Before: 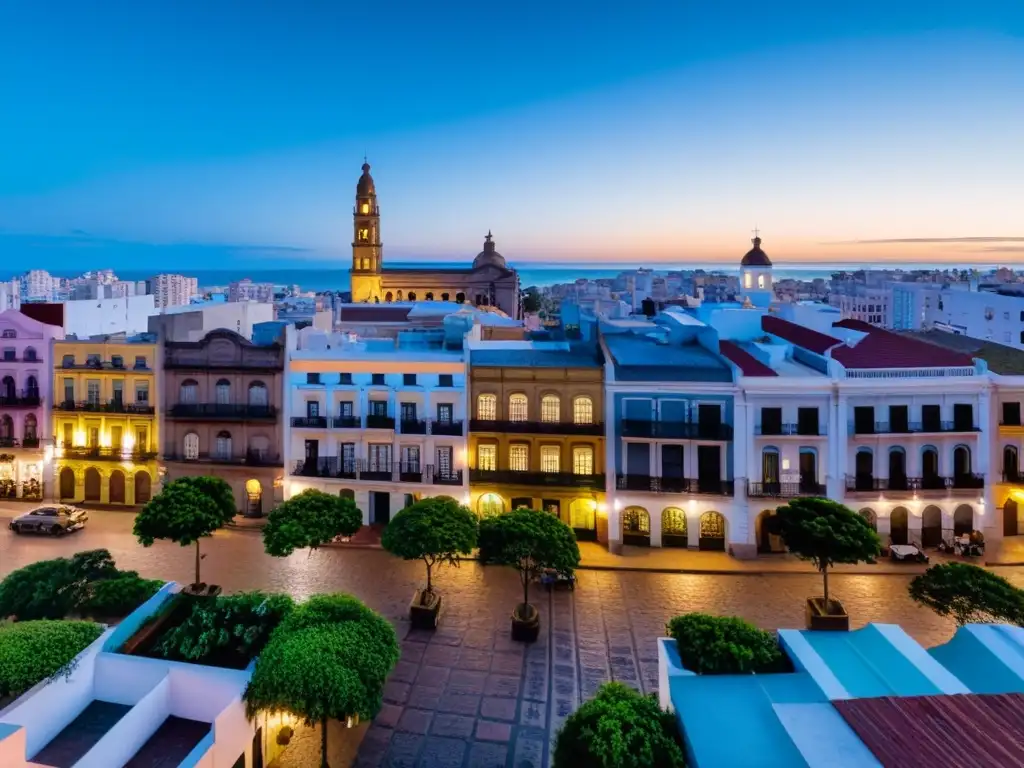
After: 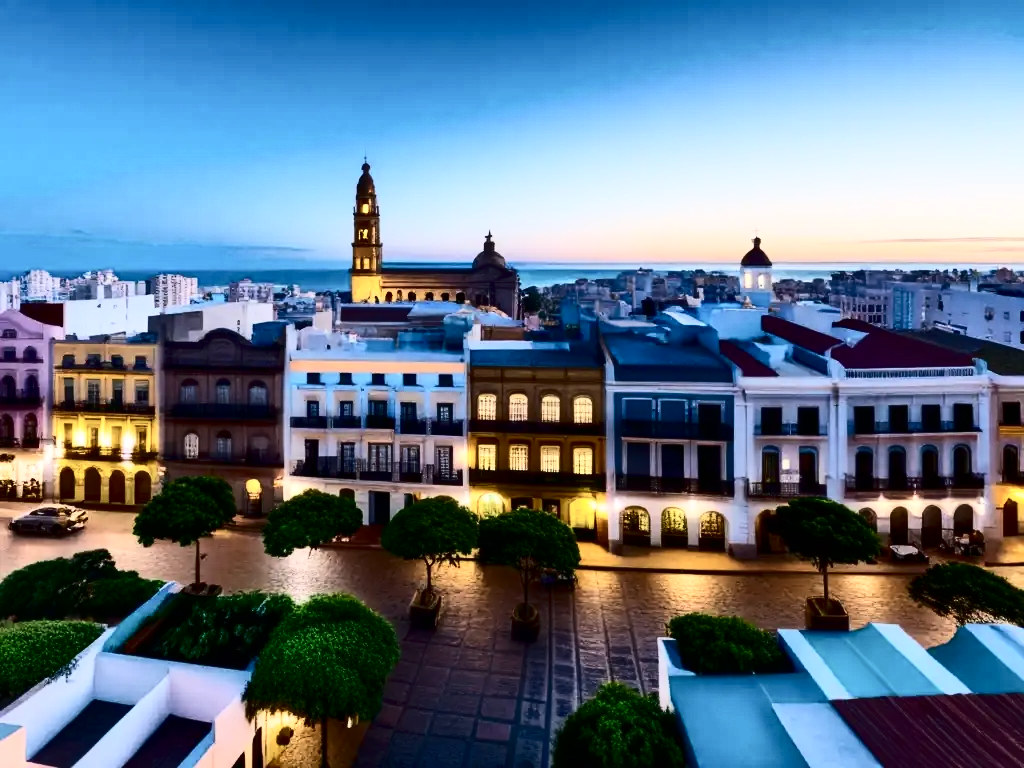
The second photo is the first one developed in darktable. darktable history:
contrast brightness saturation: contrast 0.5, saturation -0.086
